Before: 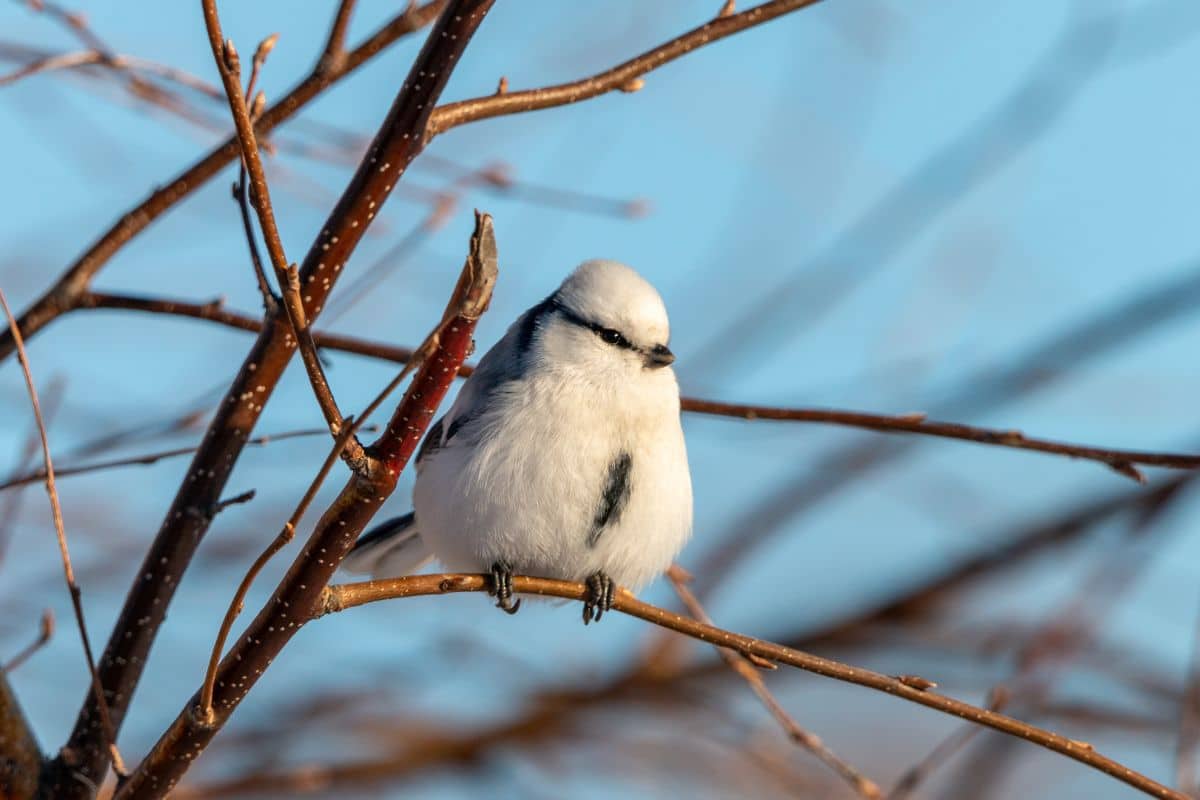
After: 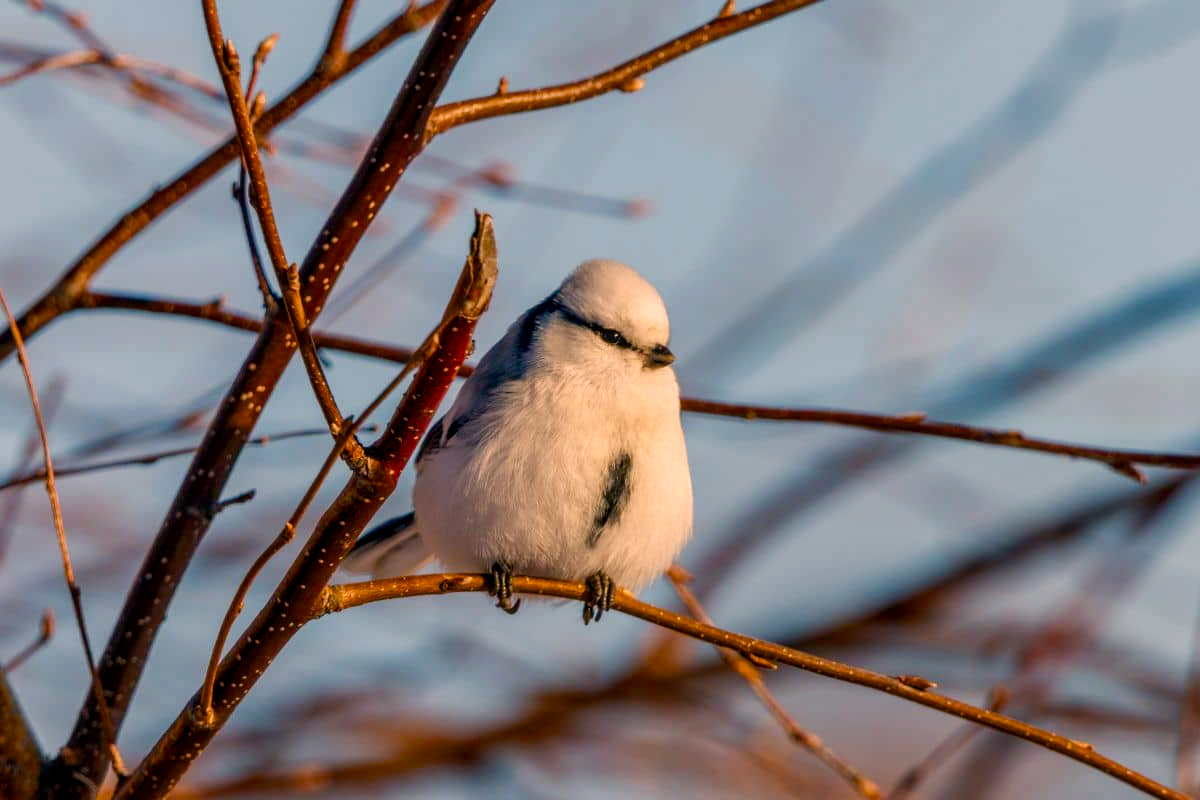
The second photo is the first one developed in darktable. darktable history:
color balance rgb: linear chroma grading › shadows 10.389%, linear chroma grading › highlights 9.903%, linear chroma grading › global chroma 14.558%, linear chroma grading › mid-tones 14.925%, perceptual saturation grading › global saturation 20%, perceptual saturation grading › highlights -50.101%, perceptual saturation grading › shadows 30.567%, global vibrance 20%
exposure: exposure -0.351 EV, compensate highlight preservation false
local contrast: on, module defaults
color correction: highlights a* 17.49, highlights b* 19.12
